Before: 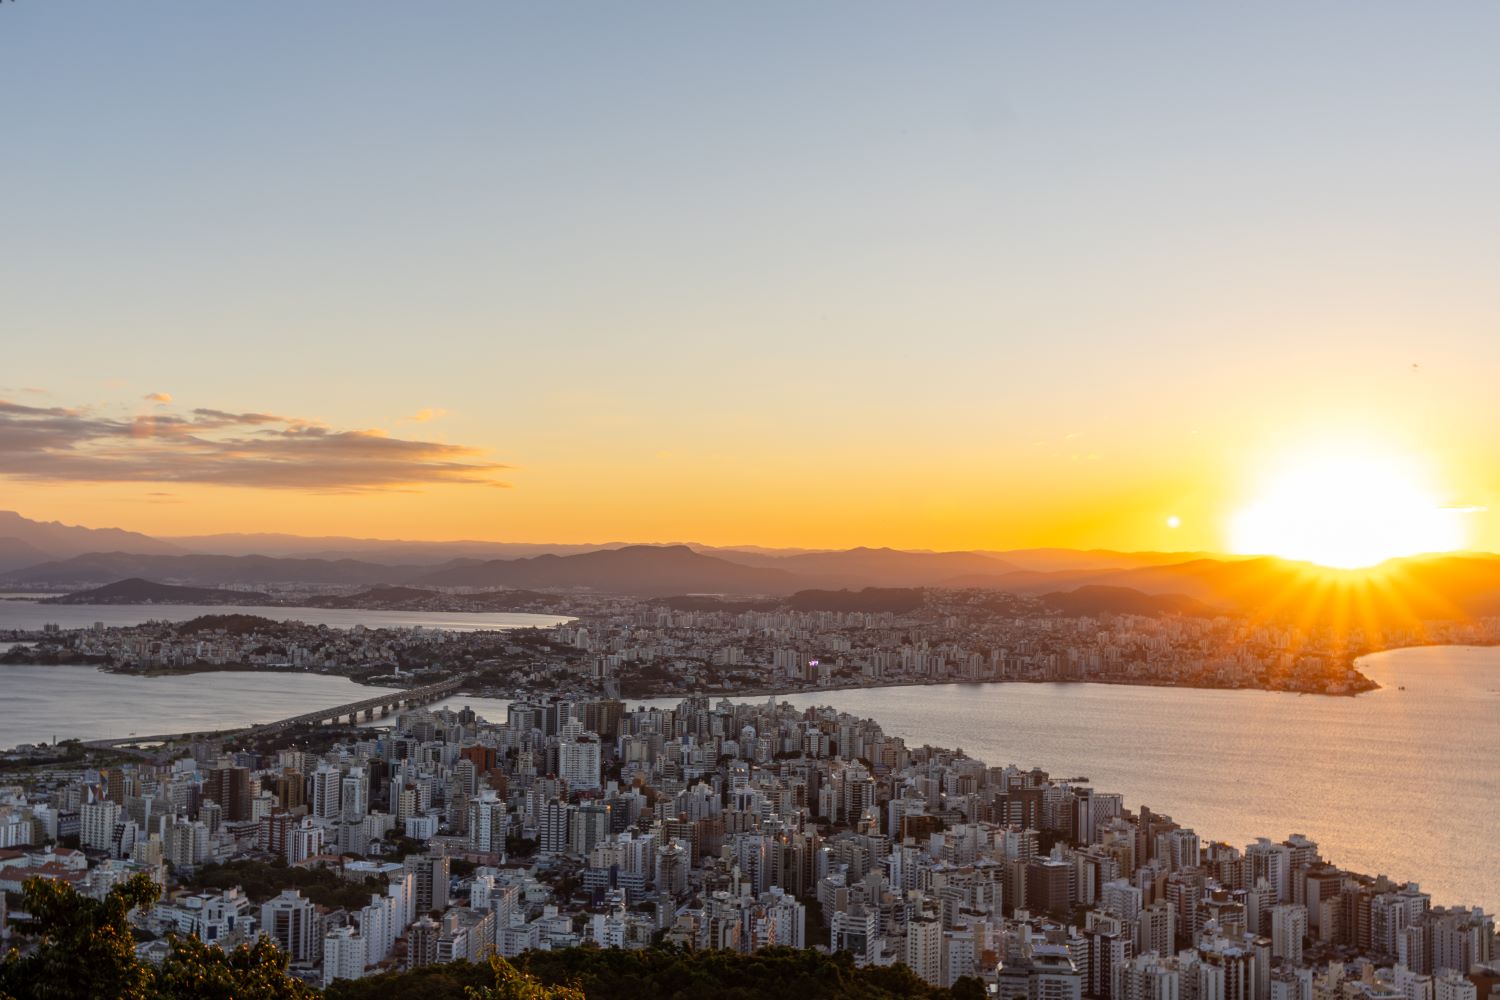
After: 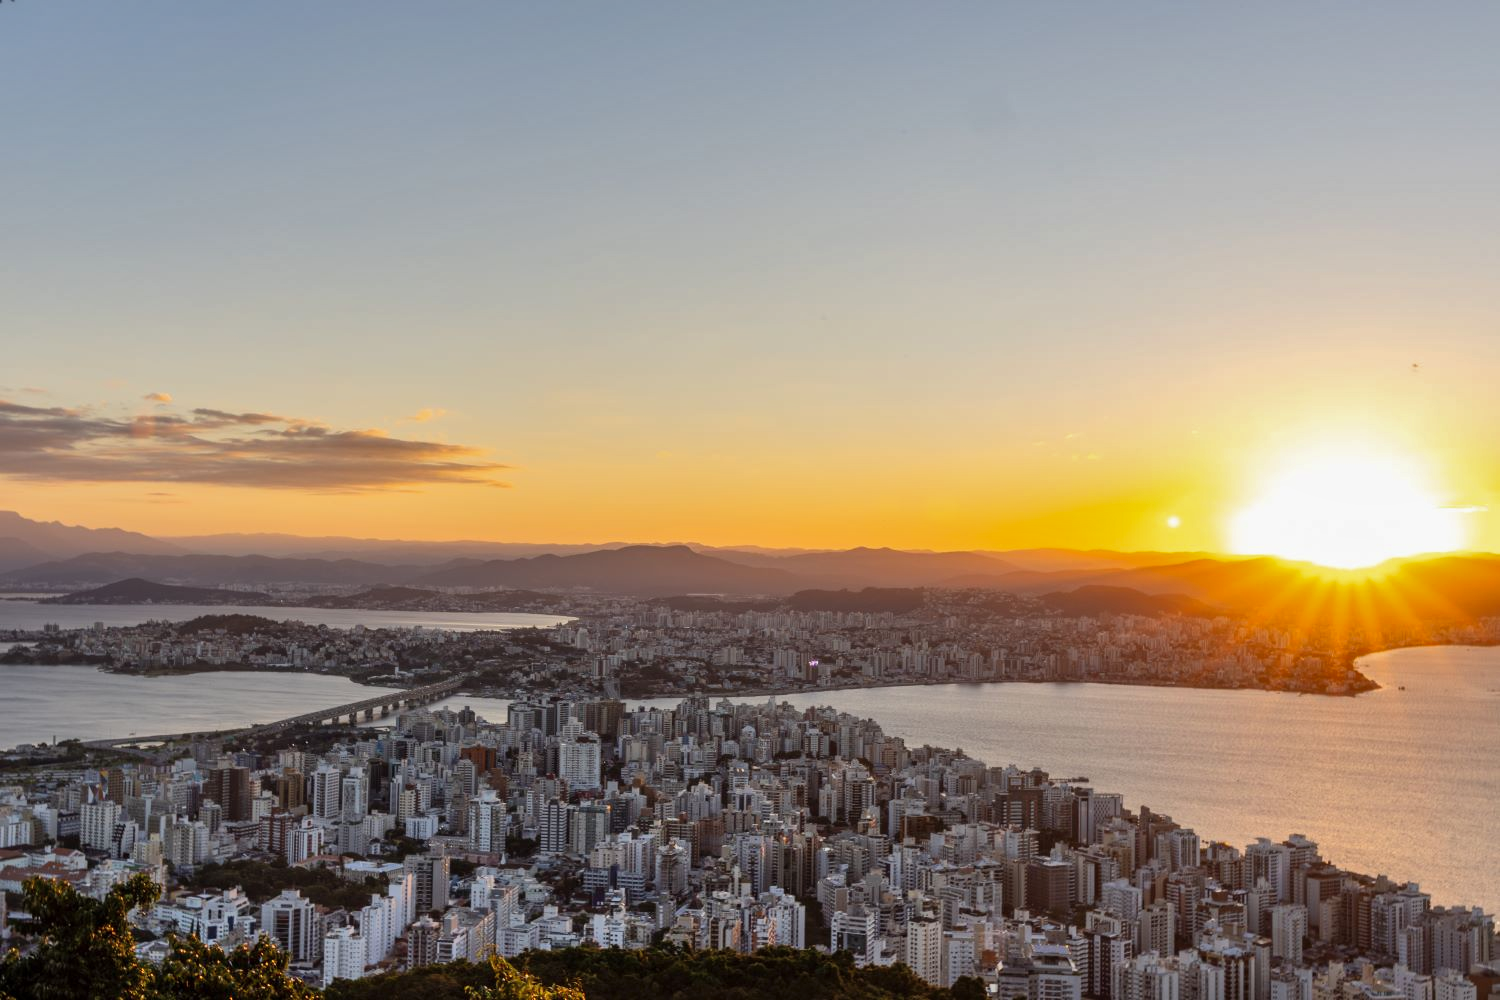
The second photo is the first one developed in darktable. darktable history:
shadows and highlights: soften with gaussian
exposure: exposure -0.05 EV
